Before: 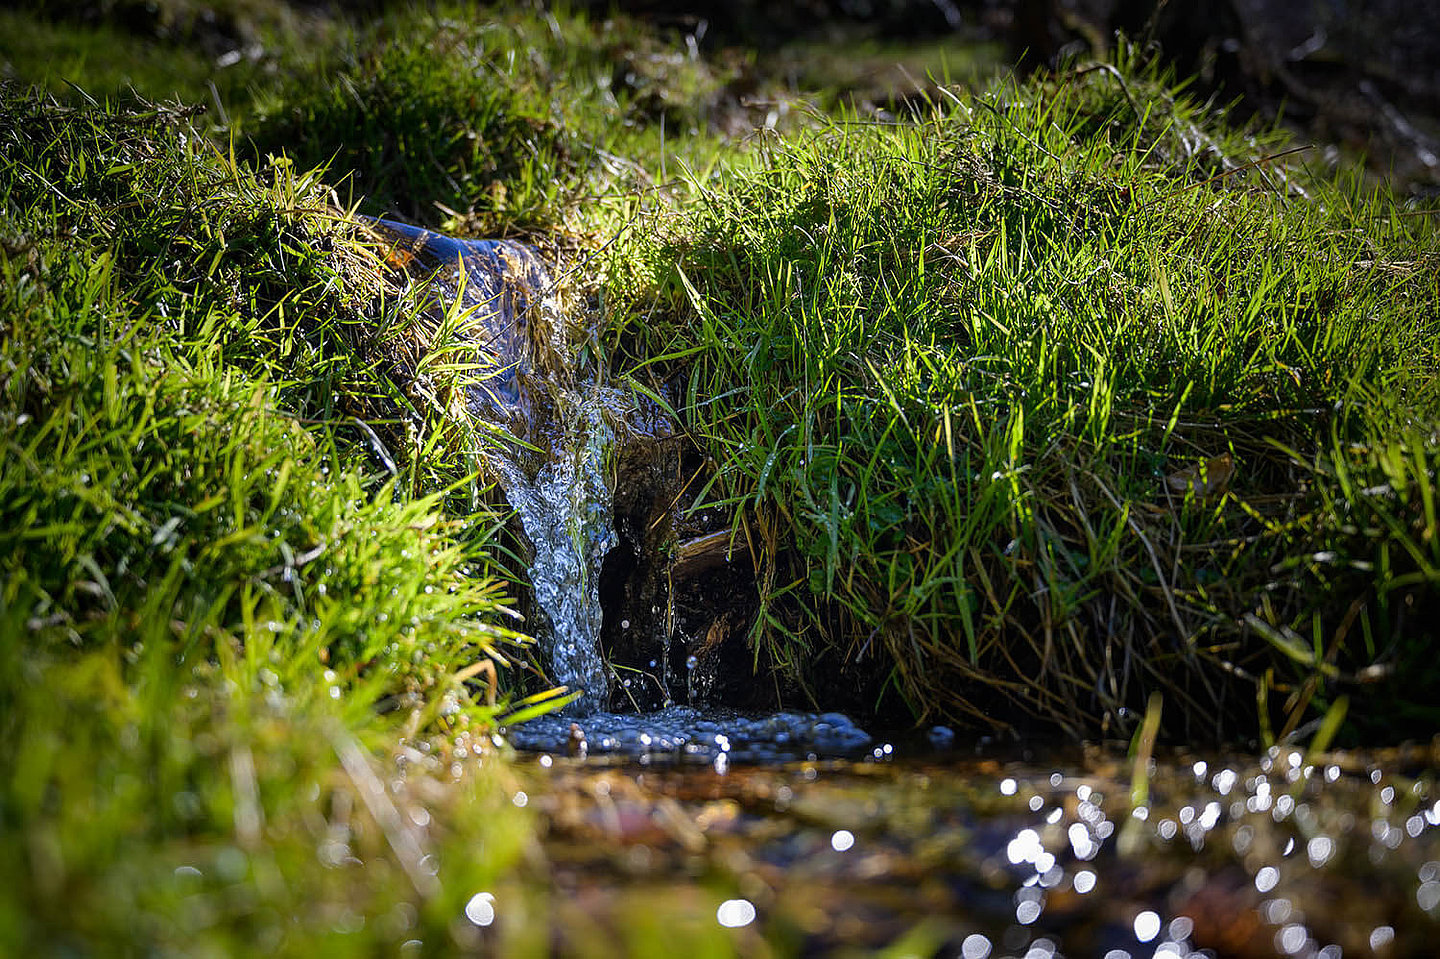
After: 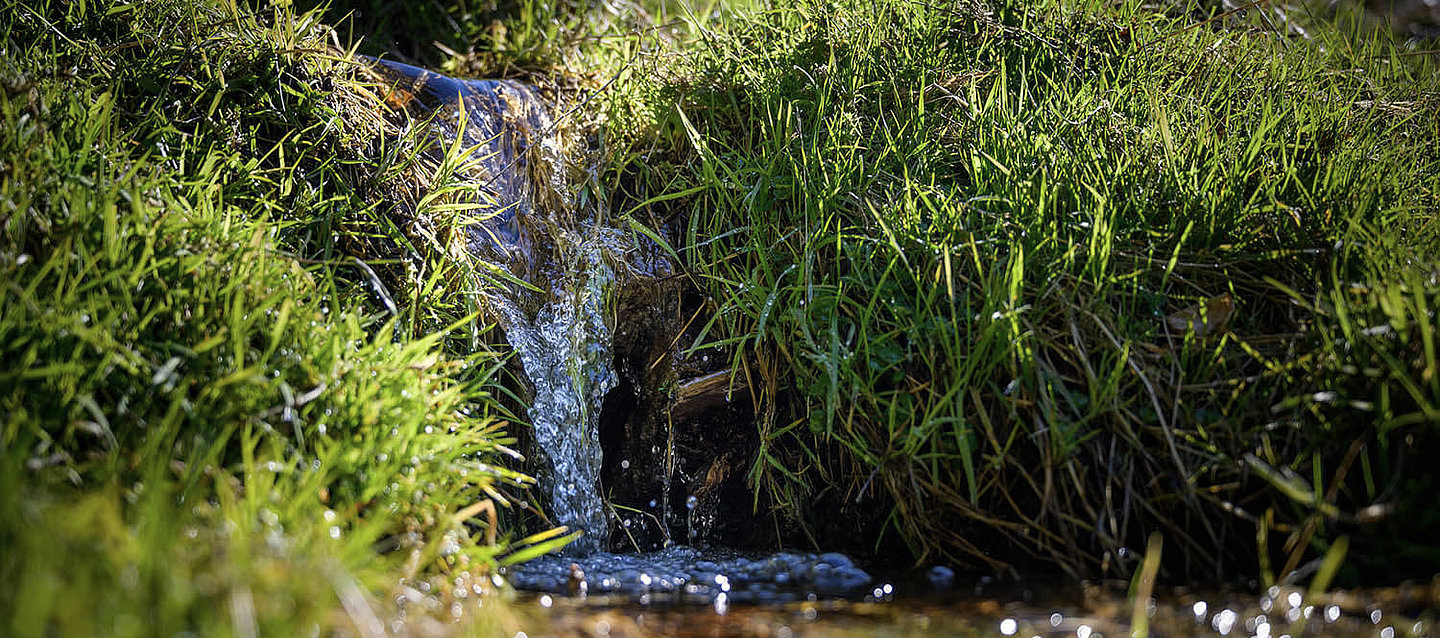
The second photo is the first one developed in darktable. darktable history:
crop: top 16.727%, bottom 16.727%
color contrast: green-magenta contrast 0.84, blue-yellow contrast 0.86
